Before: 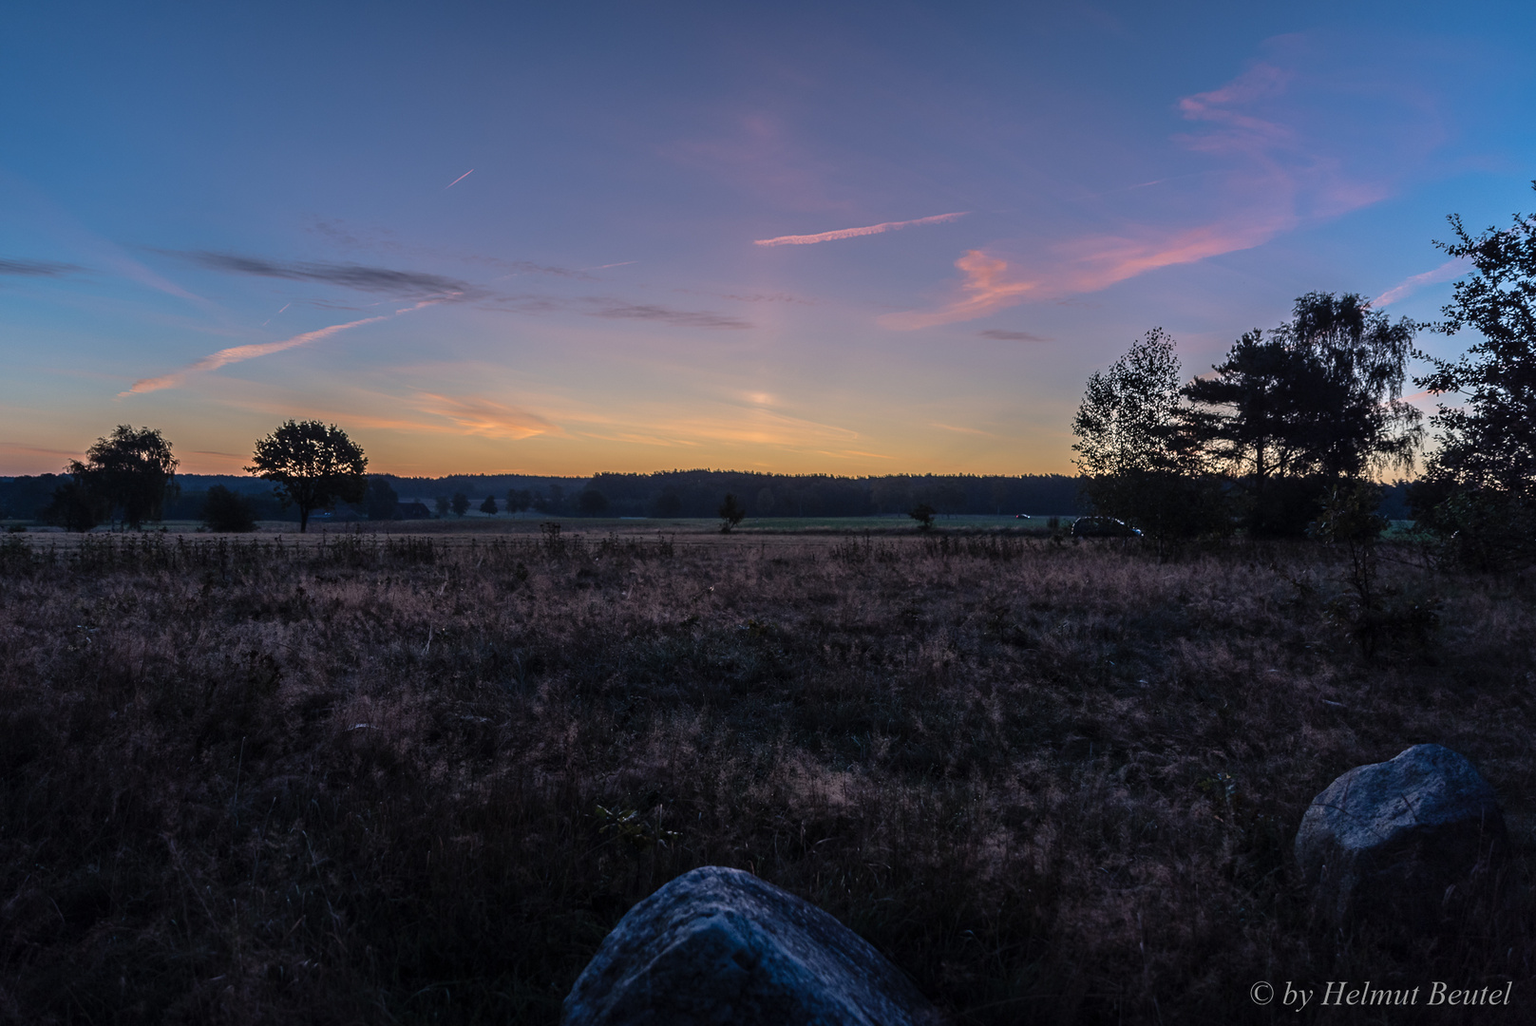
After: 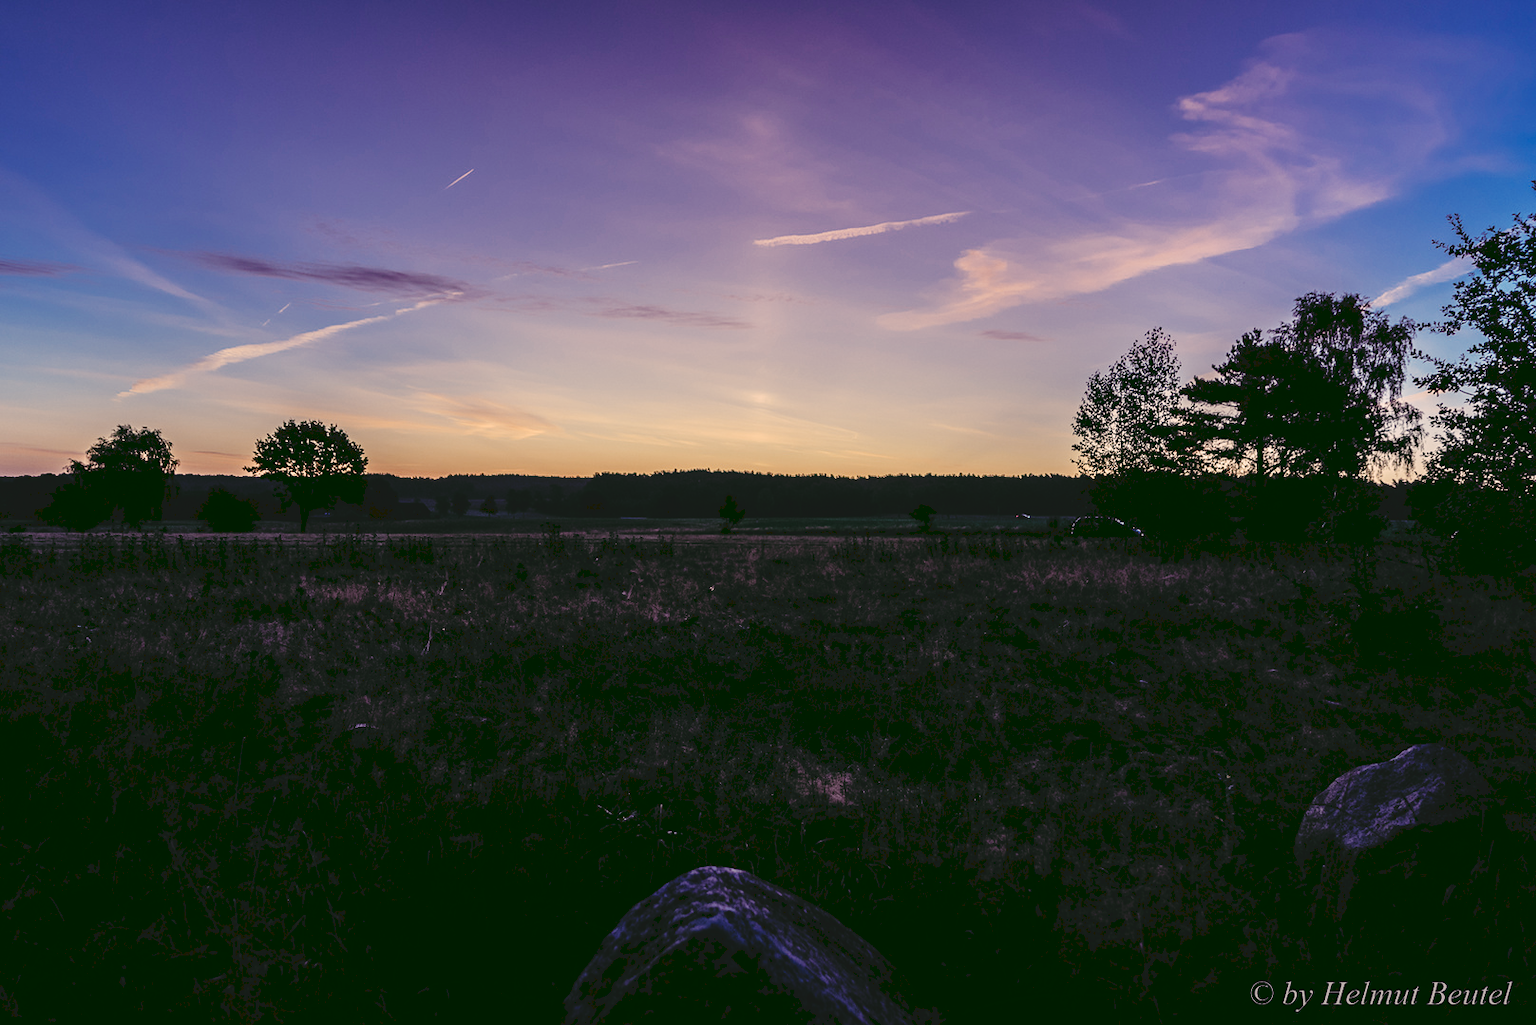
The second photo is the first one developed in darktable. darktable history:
tone curve: curves: ch0 [(0, 0) (0.003, 0.084) (0.011, 0.084) (0.025, 0.084) (0.044, 0.084) (0.069, 0.085) (0.1, 0.09) (0.136, 0.1) (0.177, 0.119) (0.224, 0.144) (0.277, 0.205) (0.335, 0.298) (0.399, 0.417) (0.468, 0.525) (0.543, 0.631) (0.623, 0.72) (0.709, 0.8) (0.801, 0.867) (0.898, 0.934) (1, 1)], preserve colors none
color look up table: target L [97.04, 89.38, 89.2, 82.34, 61.66, 64.88, 55.54, 58.46, 42.03, 40.47, 36.85, 12.63, 201.2, 79.6, 76.17, 77.58, 75.78, 65.18, 59.81, 62.67, 53.69, 45.18, 42.19, 32.83, 21.45, 9.01, 87.05, 81.48, 89.23, 78.87, 81.6, 67.42, 50.19, 59.85, 66.41, 45.3, 44.08, 39.36, 25.62, 30.73, 16.23, 85.55, 80.14, 63.62, 48.66, 53.32, 46.34, 33.46, 7.568], target a [13.5, -7.858, -4.678, -27.6, -26.25, -11.94, -30.06, -16.78, -19.8, -10.04, -5.401, -41.19, 0, 8.571, 5.028, 25.46, 12.73, 23.99, 46.57, 43.08, 44.2, 21.82, 31.12, 7.898, 28.05, -11.69, 21.48, 17.51, 28.42, 25.79, 27.41, 46.16, 8.735, 20.77, 45.16, 25.71, 4.332, 41.1, 8.819, 35.63, 30.08, -0.273, -36.53, -13.61, -10.08, -16.72, 2.178, -5.436, -24.76], target b [19.64, 34.49, 25.6, 19.94, -0.427, 12.8, 18.26, 24.93, 9.42, 0.793, 12.98, 20.86, -0.001, 53.81, 25.57, 17.05, 15, 35.73, 42.51, 9.799, 18.47, 9.68, 30.4, 39.22, 36.21, 14.69, 10.87, 6.494, 6.312, -8.159, -1.145, 3.292, -10.55, -5.453, -20.17, -34.18, -1.199, -1.667, -4.345, -39.27, -30.54, 3.304, -11.07, -22.54, -32.11, -8.54, -46.37, -15.2, 12.16], num patches 49
